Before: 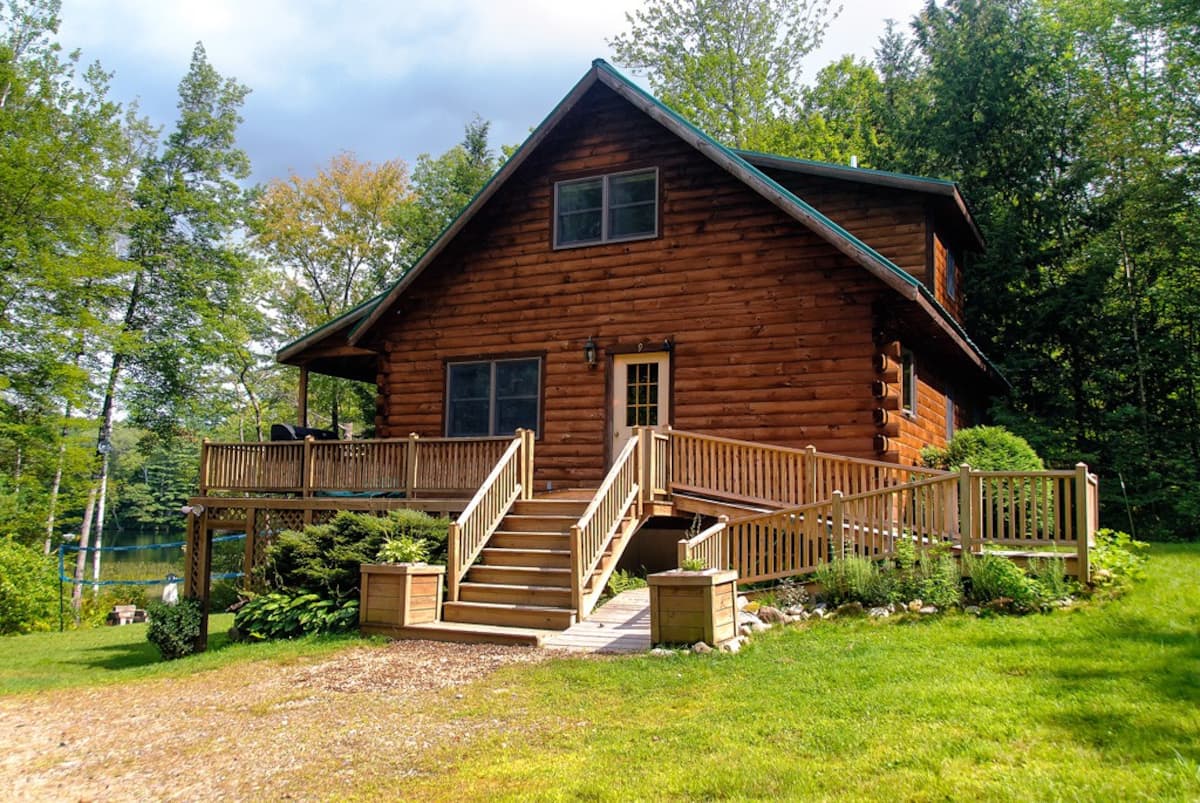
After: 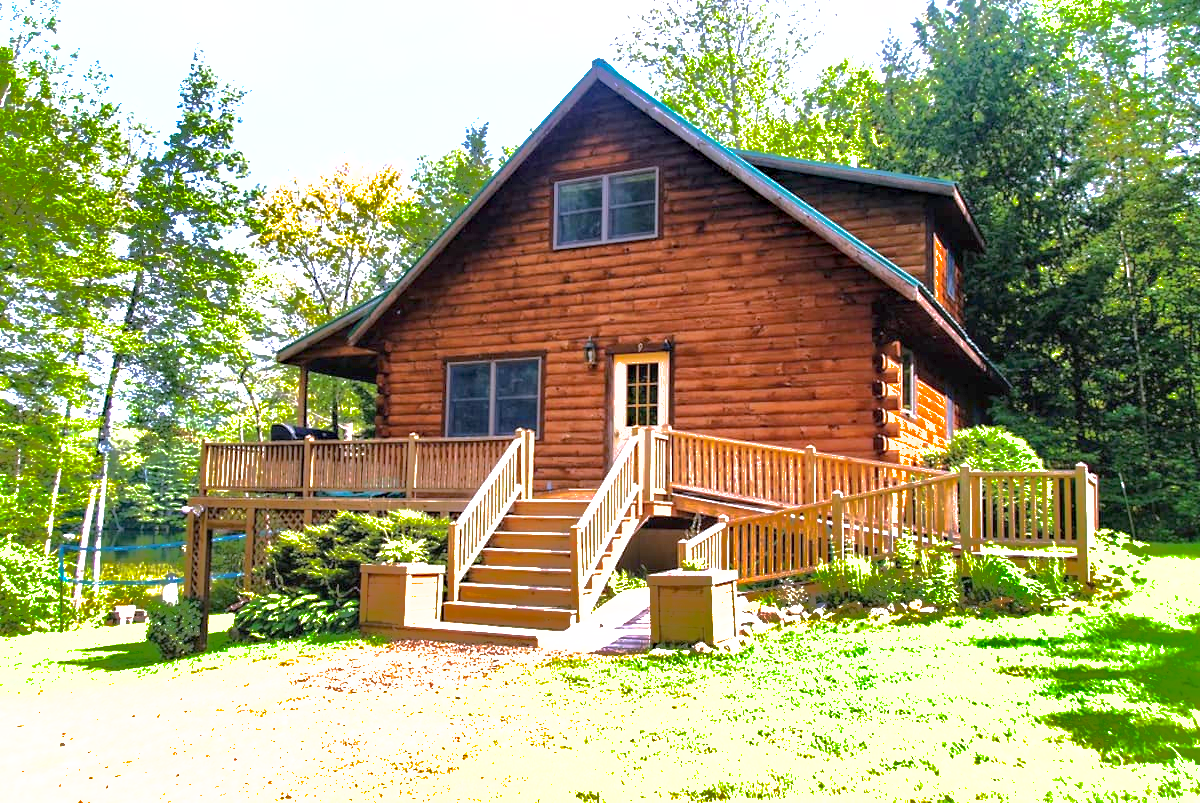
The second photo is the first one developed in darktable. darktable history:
white balance: red 1.004, blue 1.096
exposure: black level correction 0, exposure 1.7 EV, compensate exposure bias true, compensate highlight preservation false
haze removal: compatibility mode true, adaptive false
shadows and highlights: shadows 38.43, highlights -74.54
